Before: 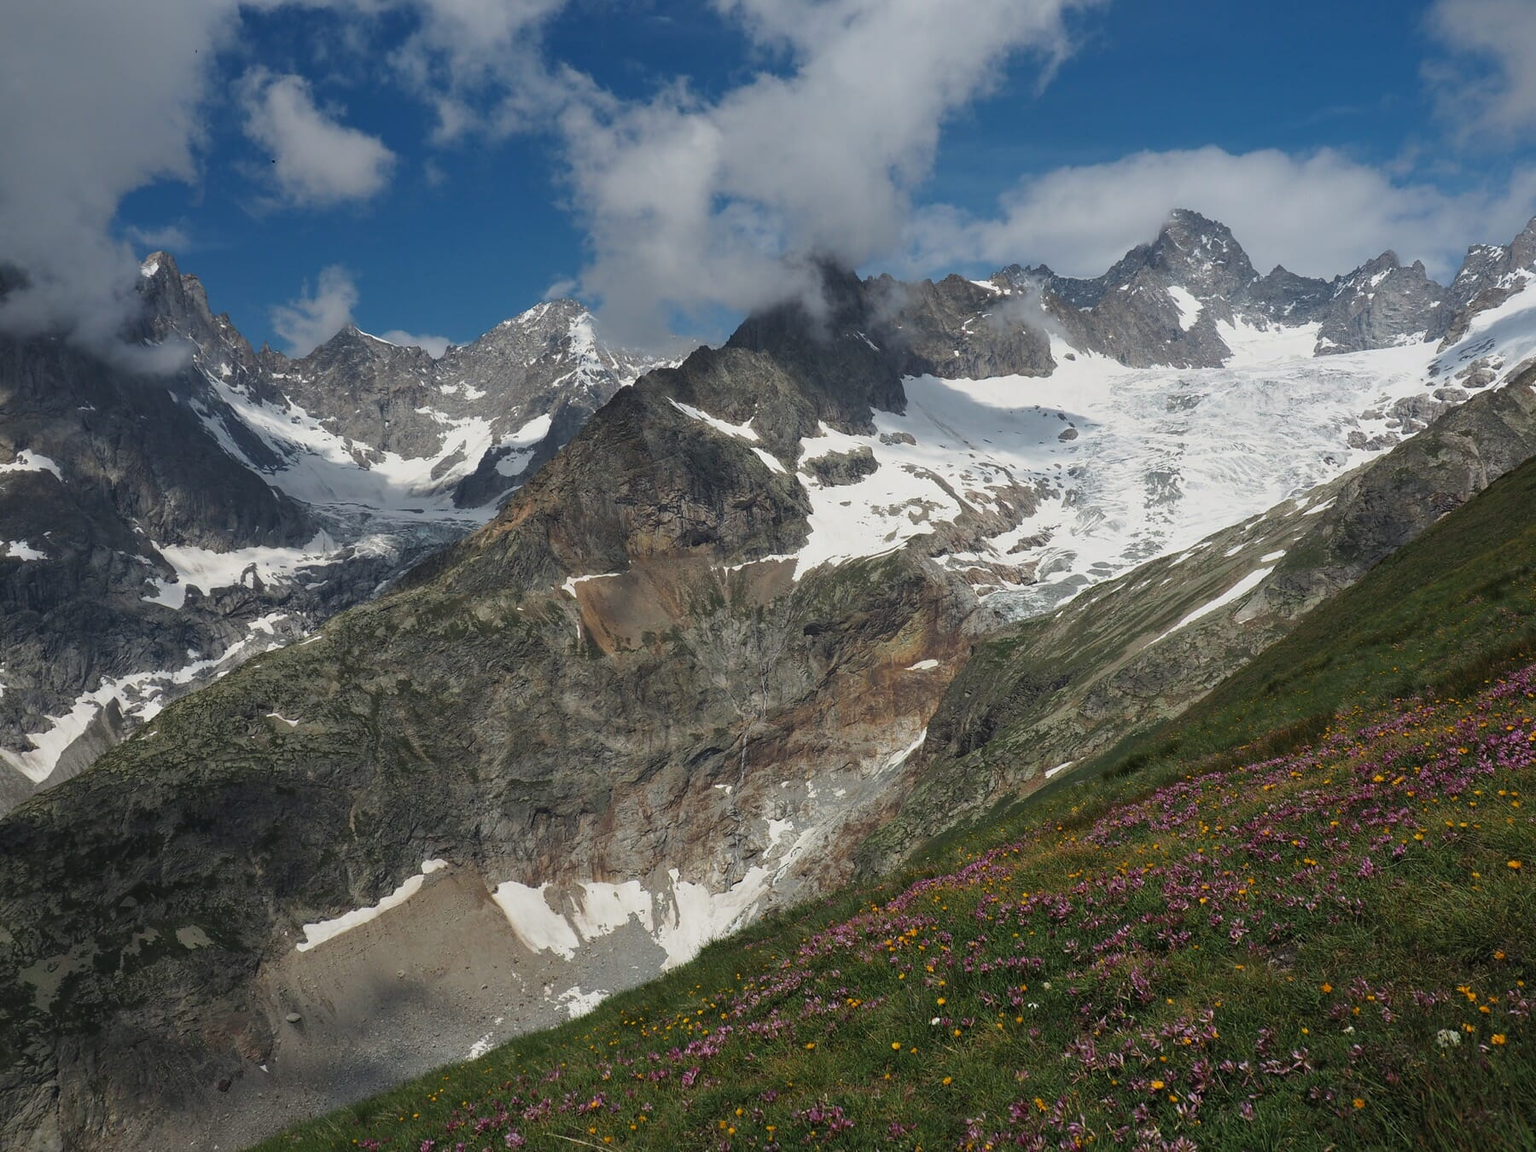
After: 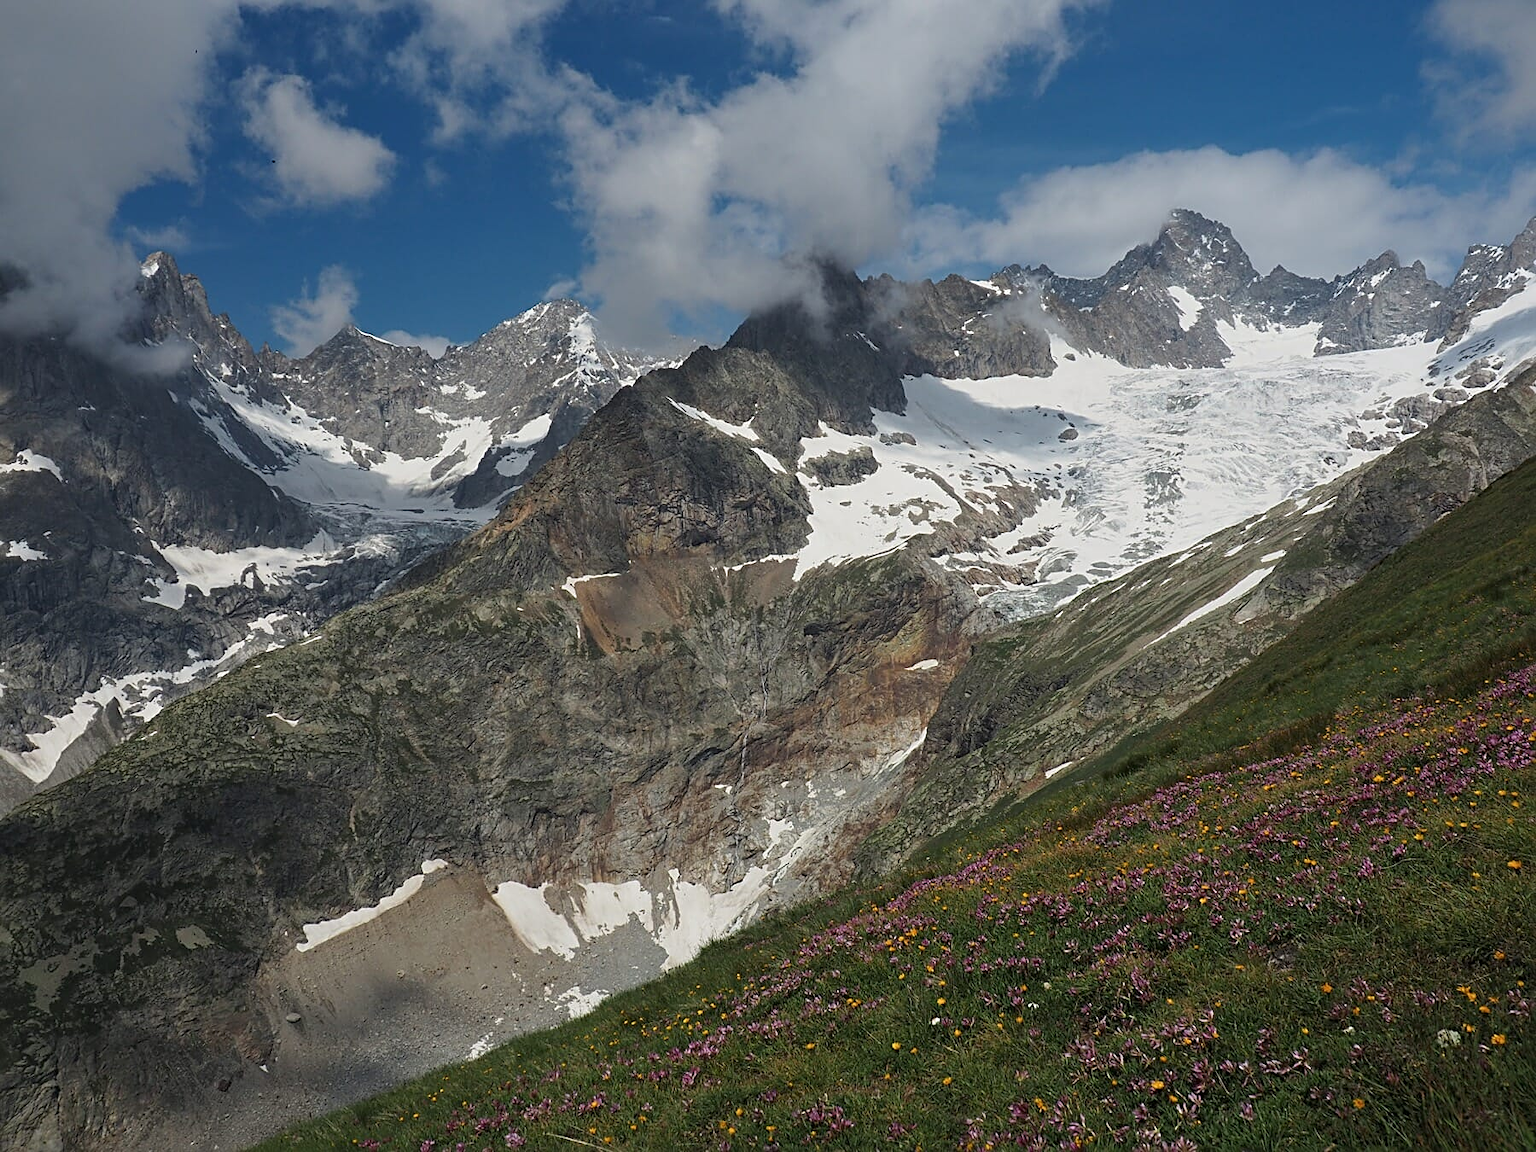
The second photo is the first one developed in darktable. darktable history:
sharpen: radius 2.787
